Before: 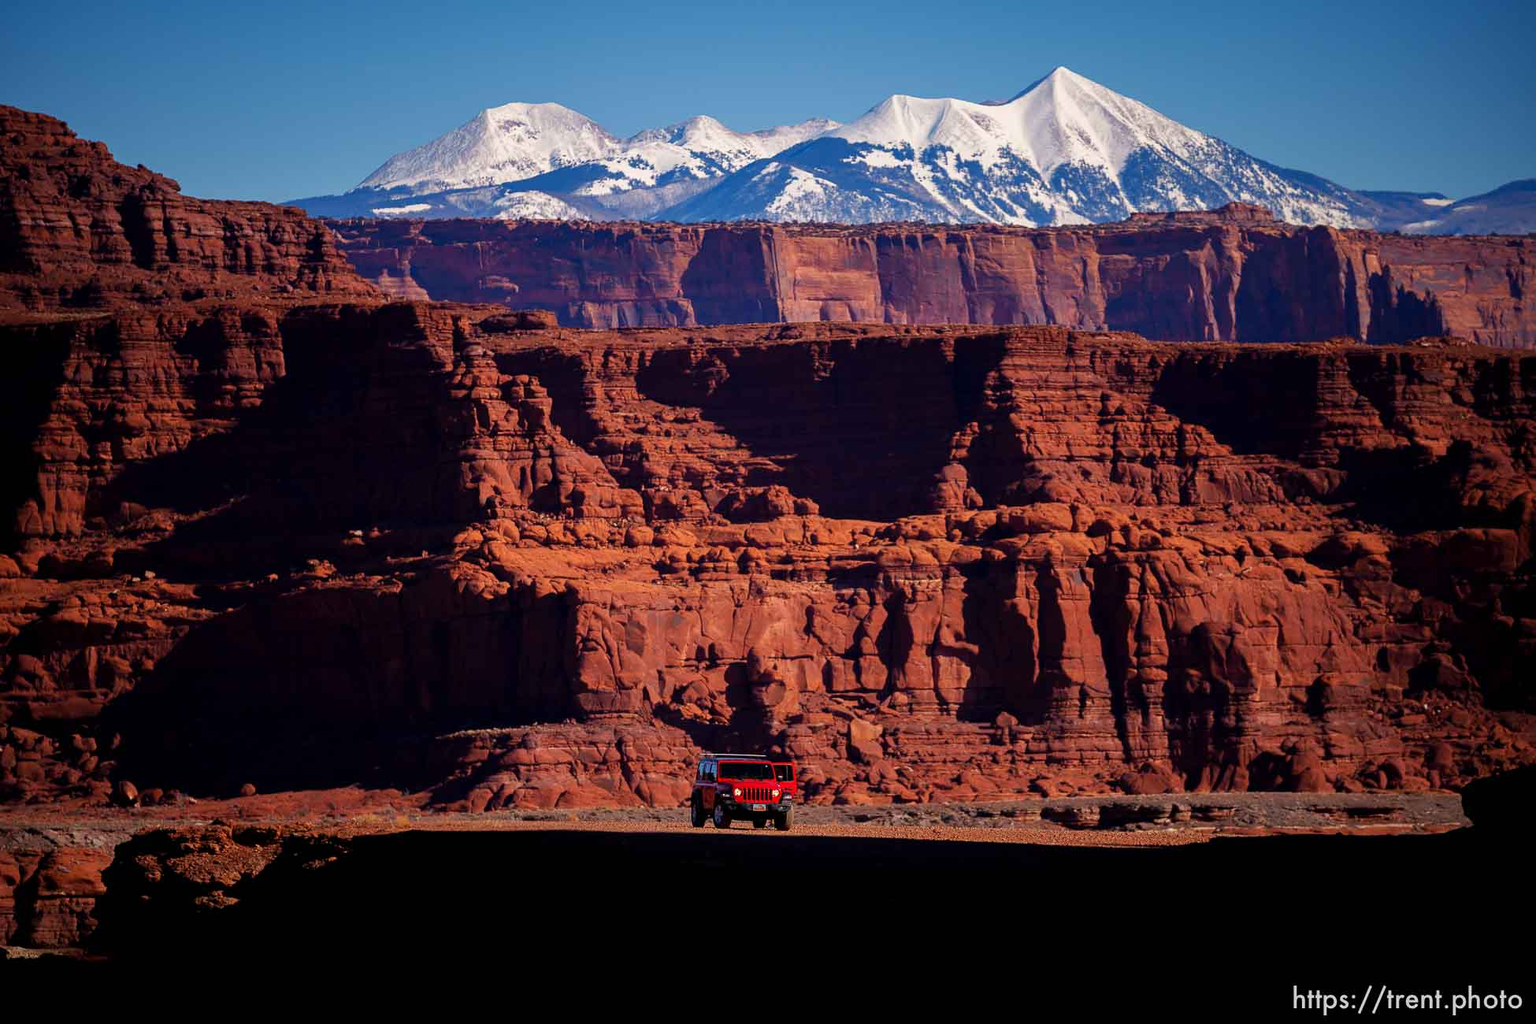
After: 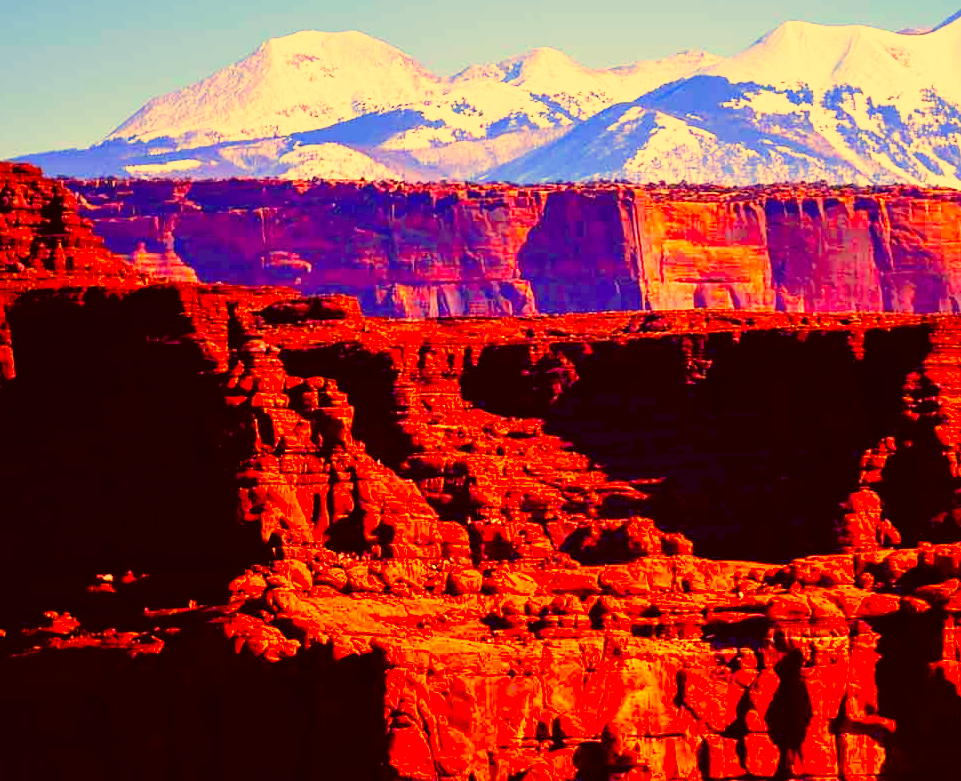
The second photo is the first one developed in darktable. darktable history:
white balance: red 1.004, blue 1.024
base curve: curves: ch0 [(0, 0) (0.012, 0.01) (0.073, 0.168) (0.31, 0.711) (0.645, 0.957) (1, 1)], preserve colors none
color correction: highlights a* 10.44, highlights b* 30.04, shadows a* 2.73, shadows b* 17.51, saturation 1.72
crop: left 17.835%, top 7.675%, right 32.881%, bottom 32.213%
